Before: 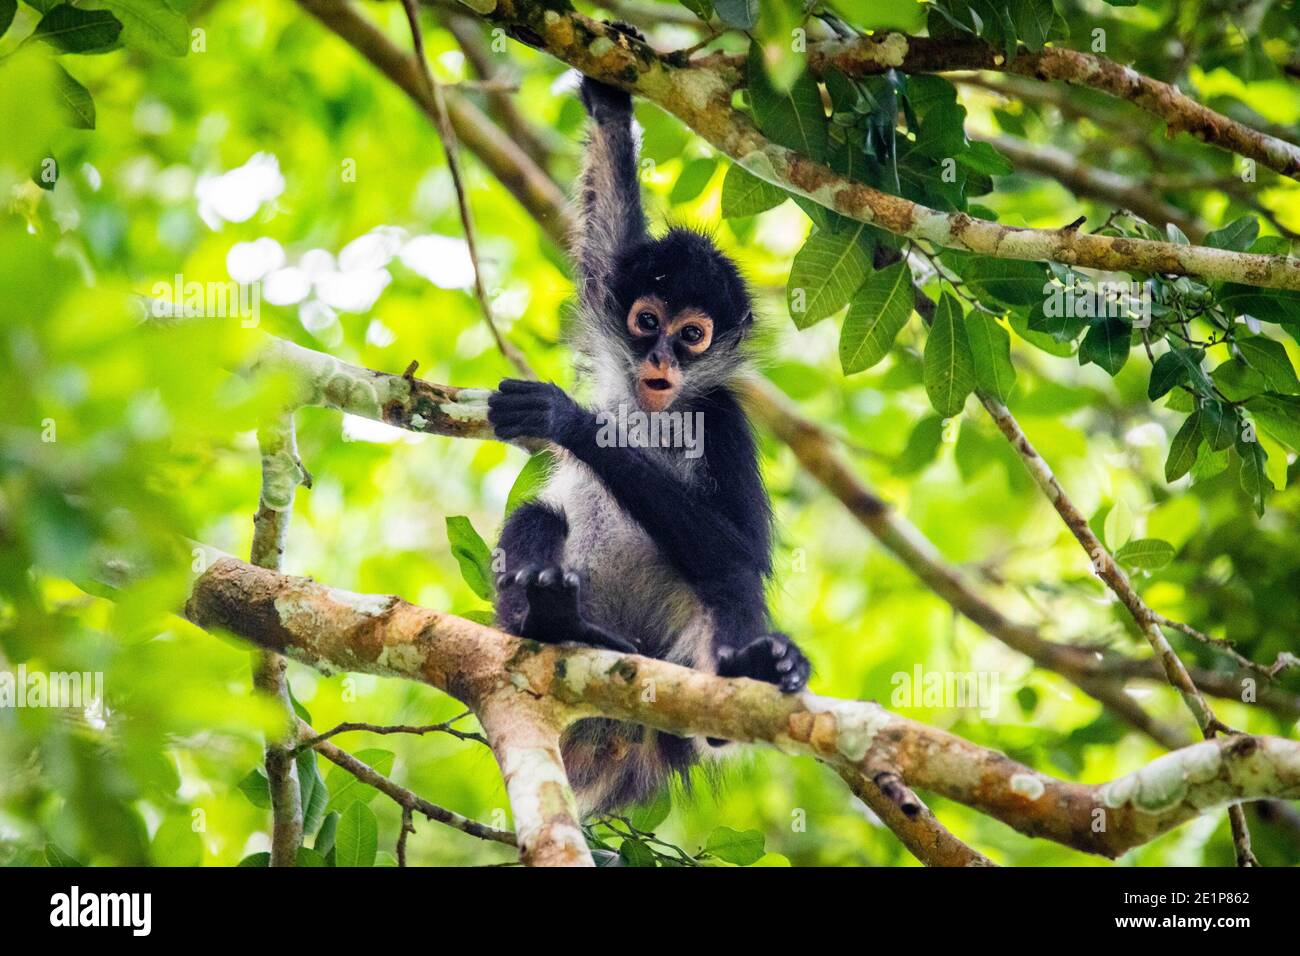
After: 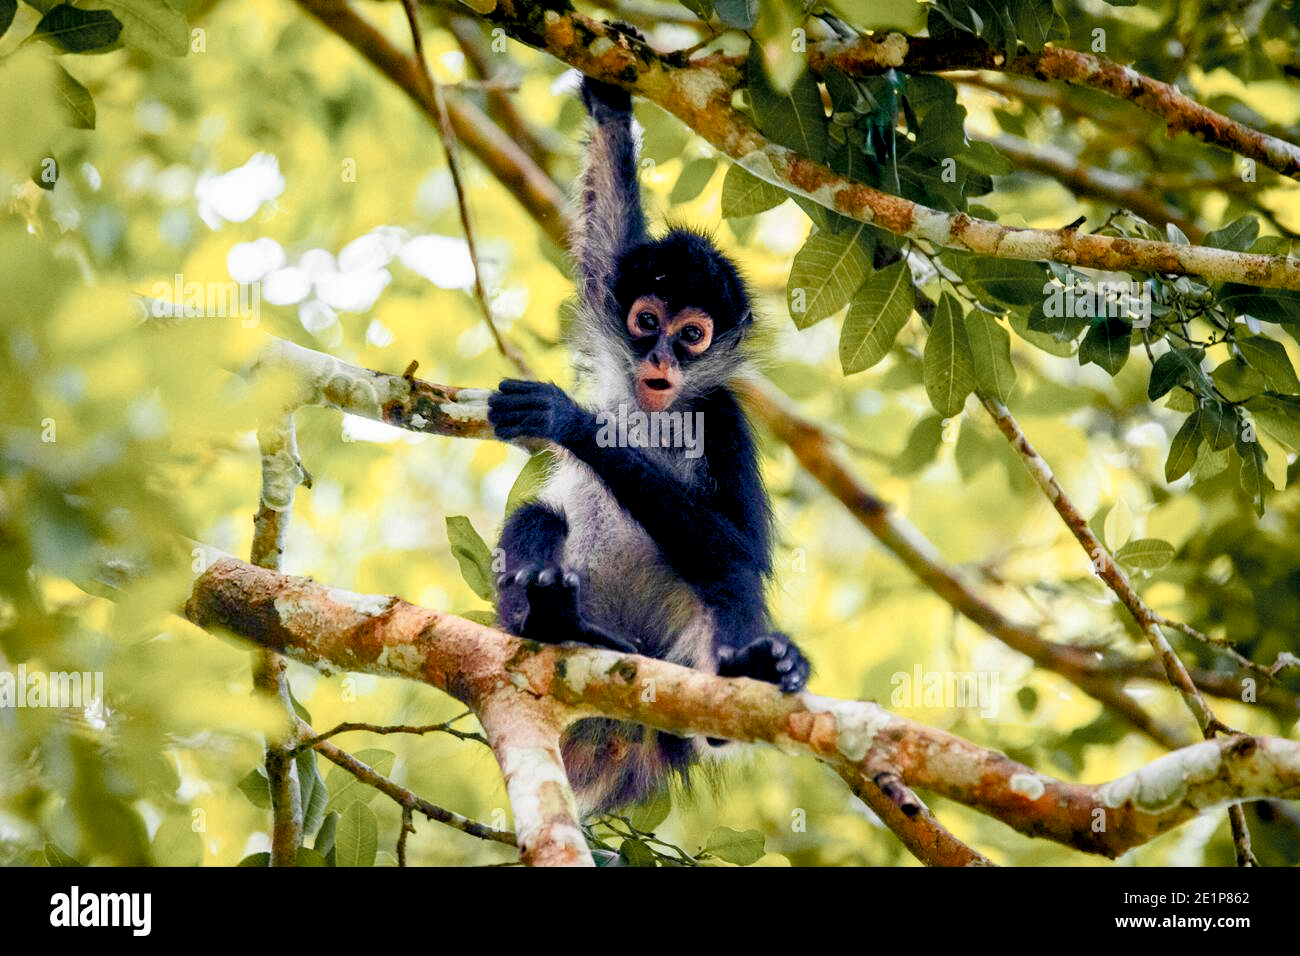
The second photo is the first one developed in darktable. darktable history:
color balance rgb: global offset › luminance -0.842%, perceptual saturation grading › global saturation 20%, perceptual saturation grading › highlights -49.944%, perceptual saturation grading › shadows 23.966%, global vibrance 20%
color zones: curves: ch1 [(0.263, 0.53) (0.376, 0.287) (0.487, 0.512) (0.748, 0.547) (1, 0.513)]; ch2 [(0.262, 0.45) (0.751, 0.477)]
